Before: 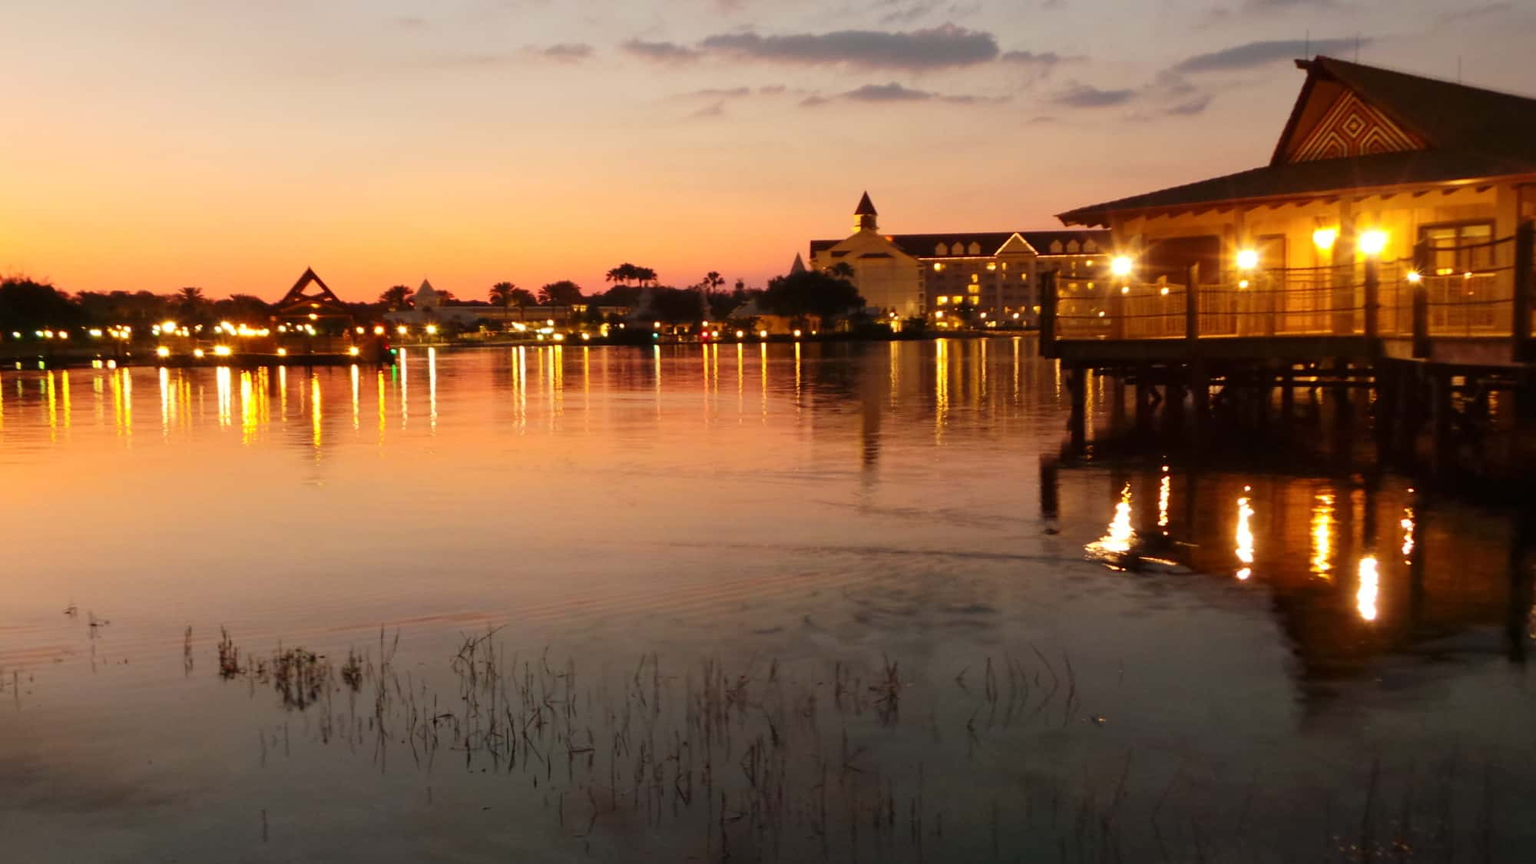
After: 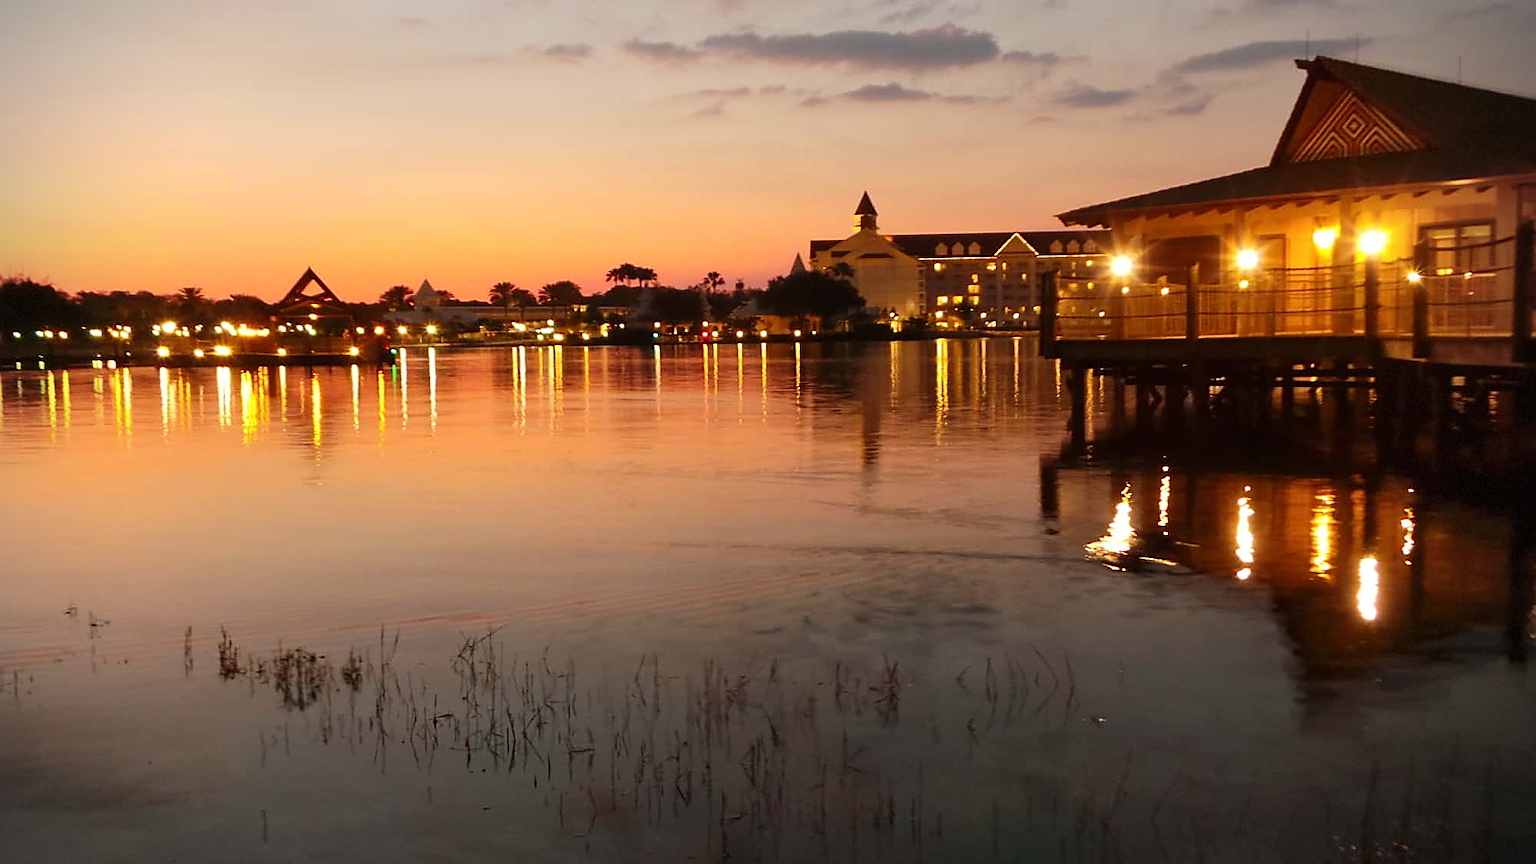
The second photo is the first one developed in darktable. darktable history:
sharpen: radius 1.4, amount 1.25, threshold 0.7
vignetting: dithering 8-bit output, unbound false
